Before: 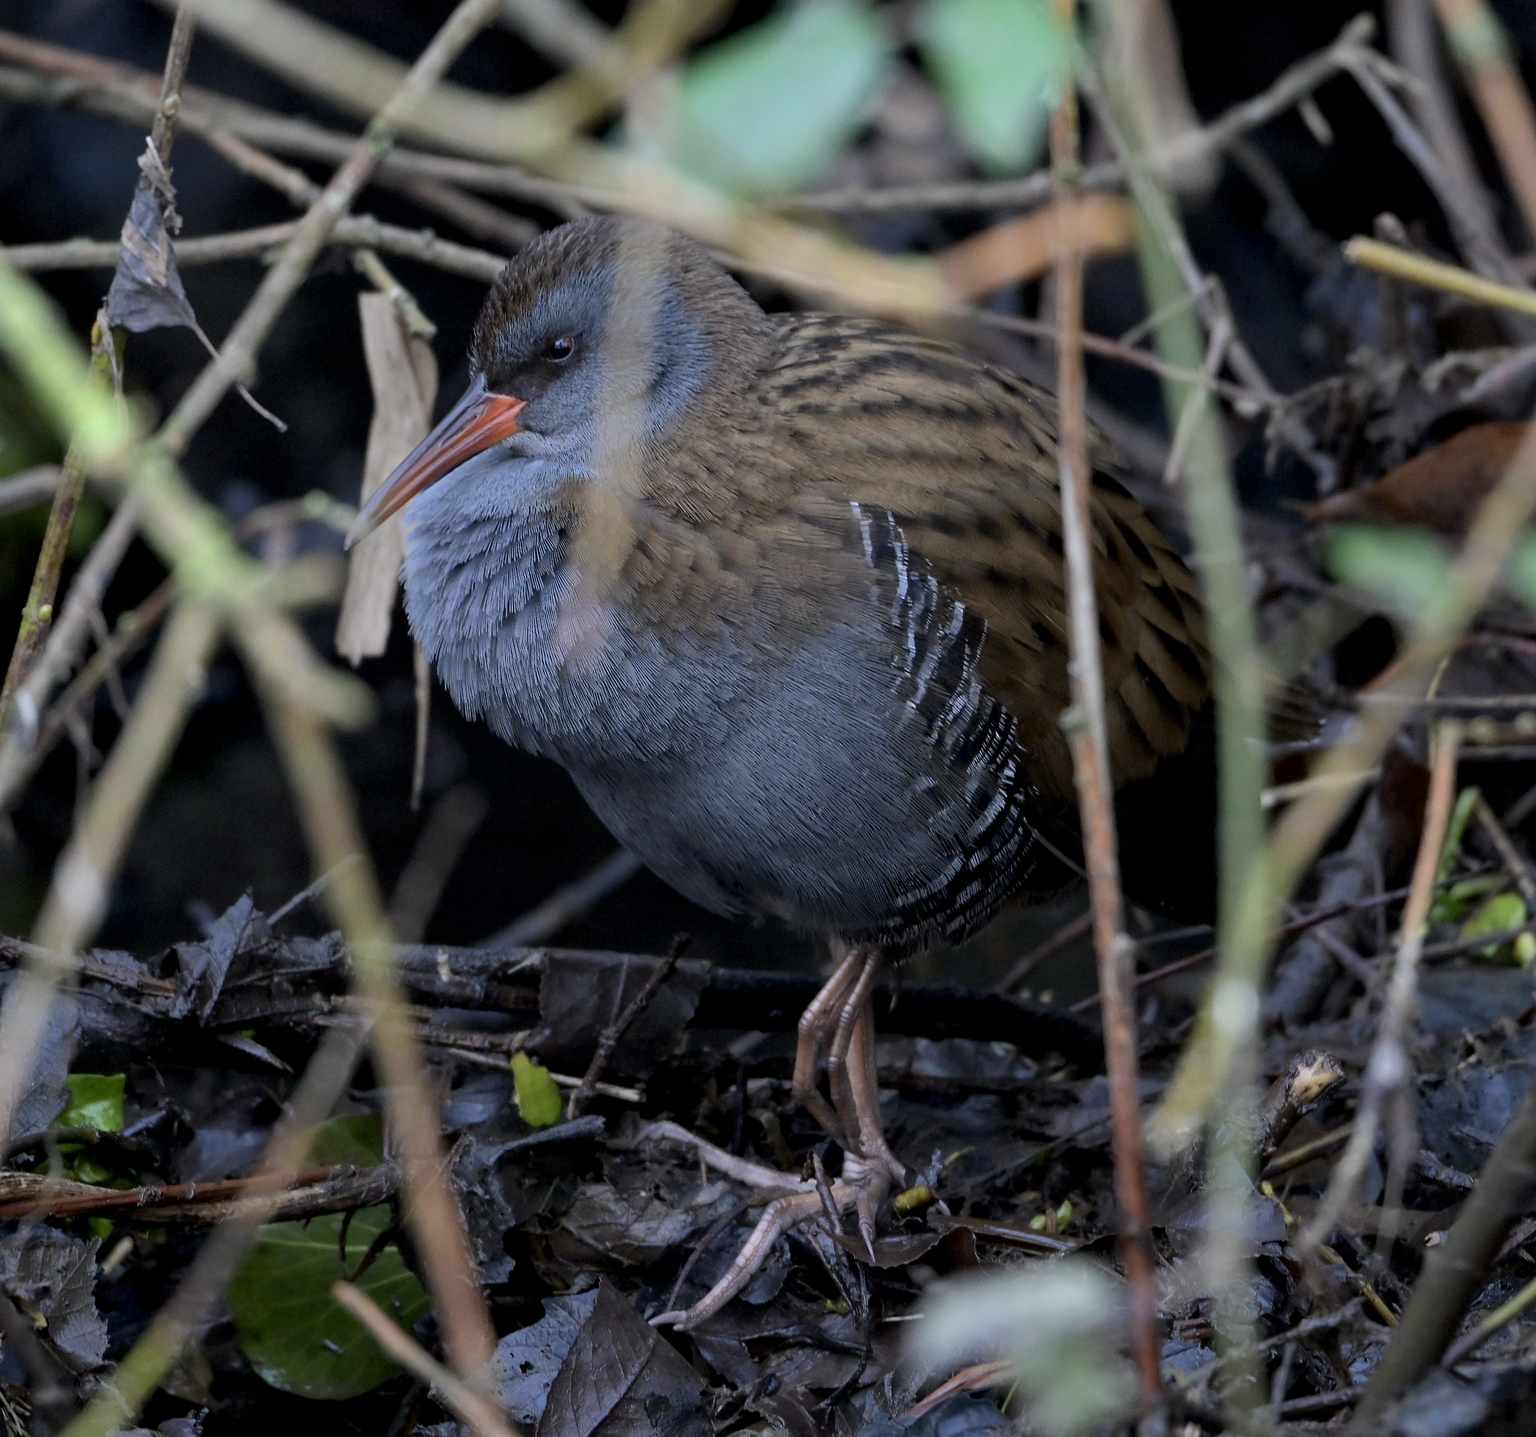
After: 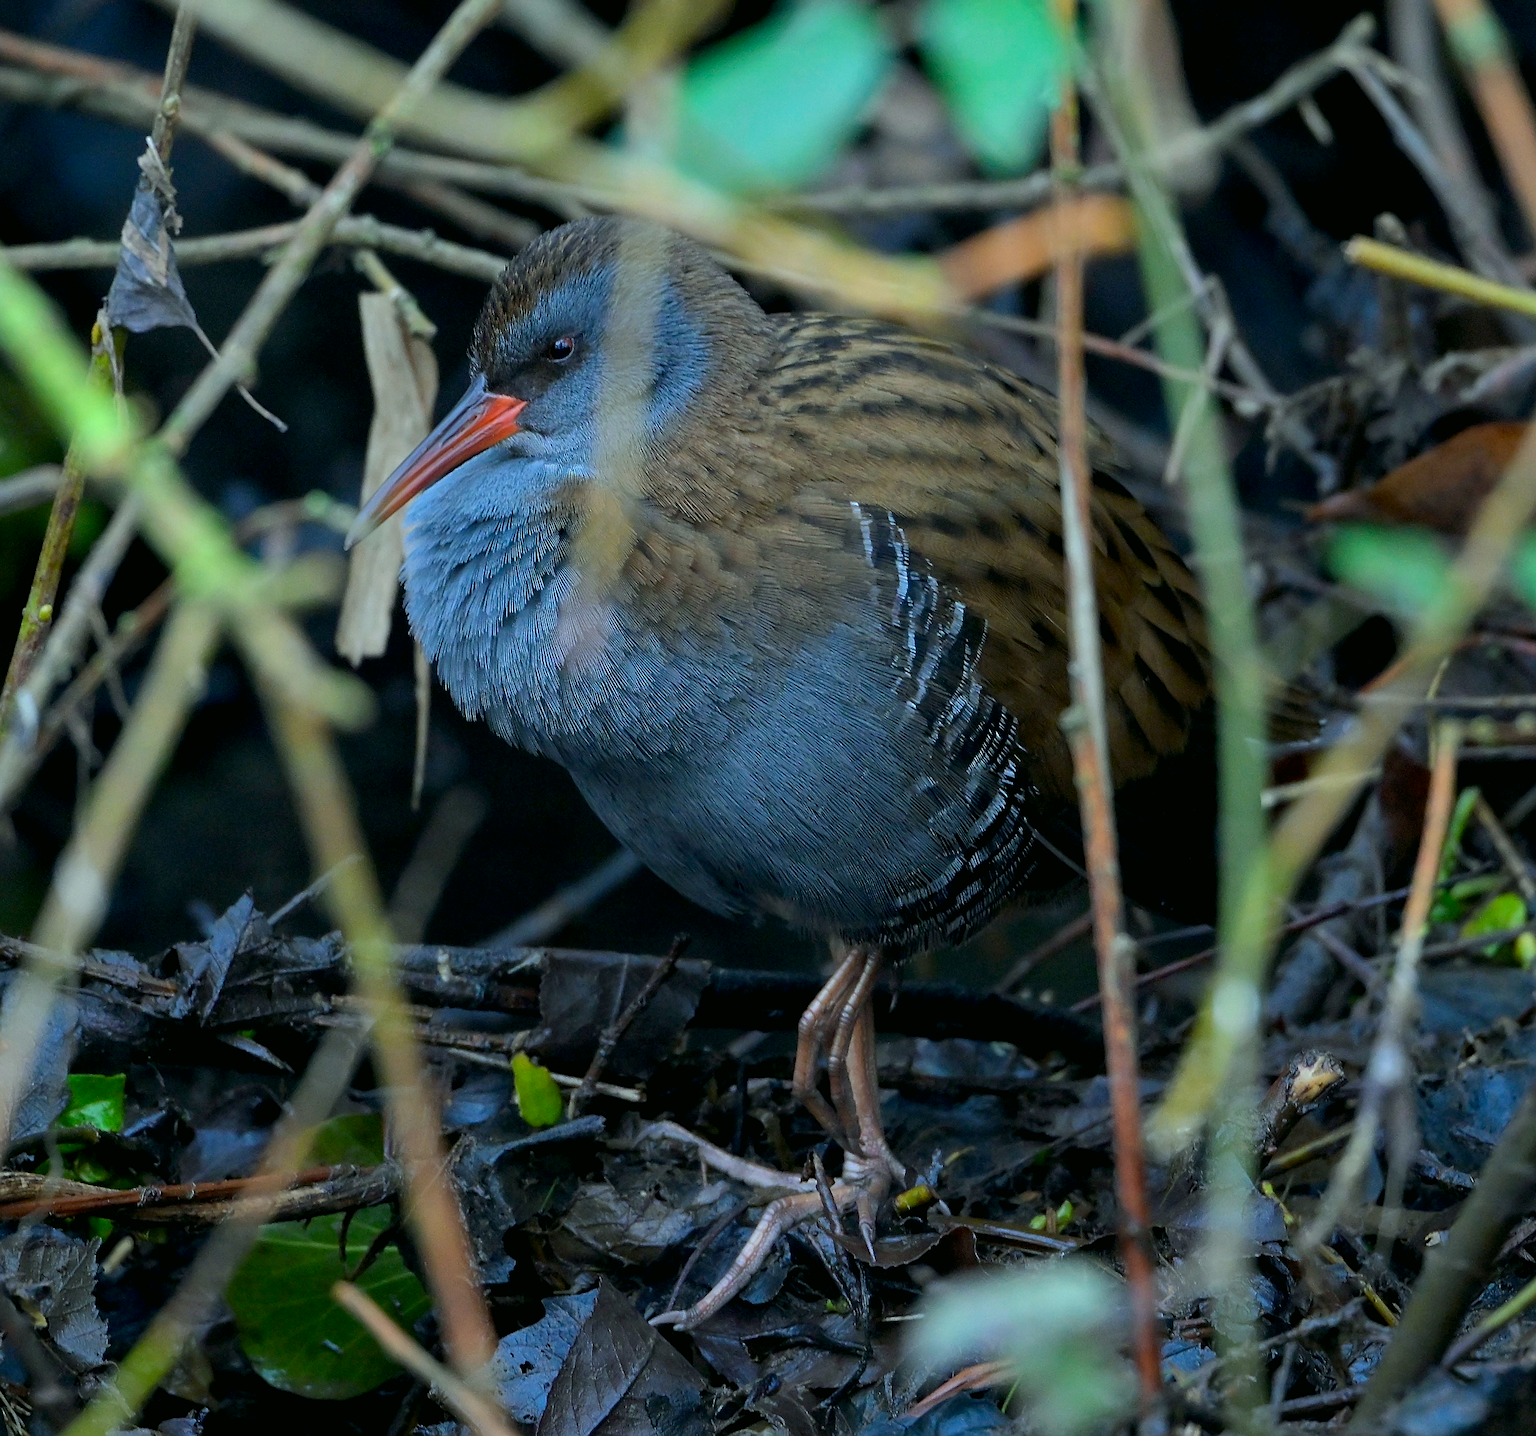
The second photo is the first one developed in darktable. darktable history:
sharpen: on, module defaults
color correction: highlights a* -7.6, highlights b* 1.27, shadows a* -3.03, saturation 1.39
